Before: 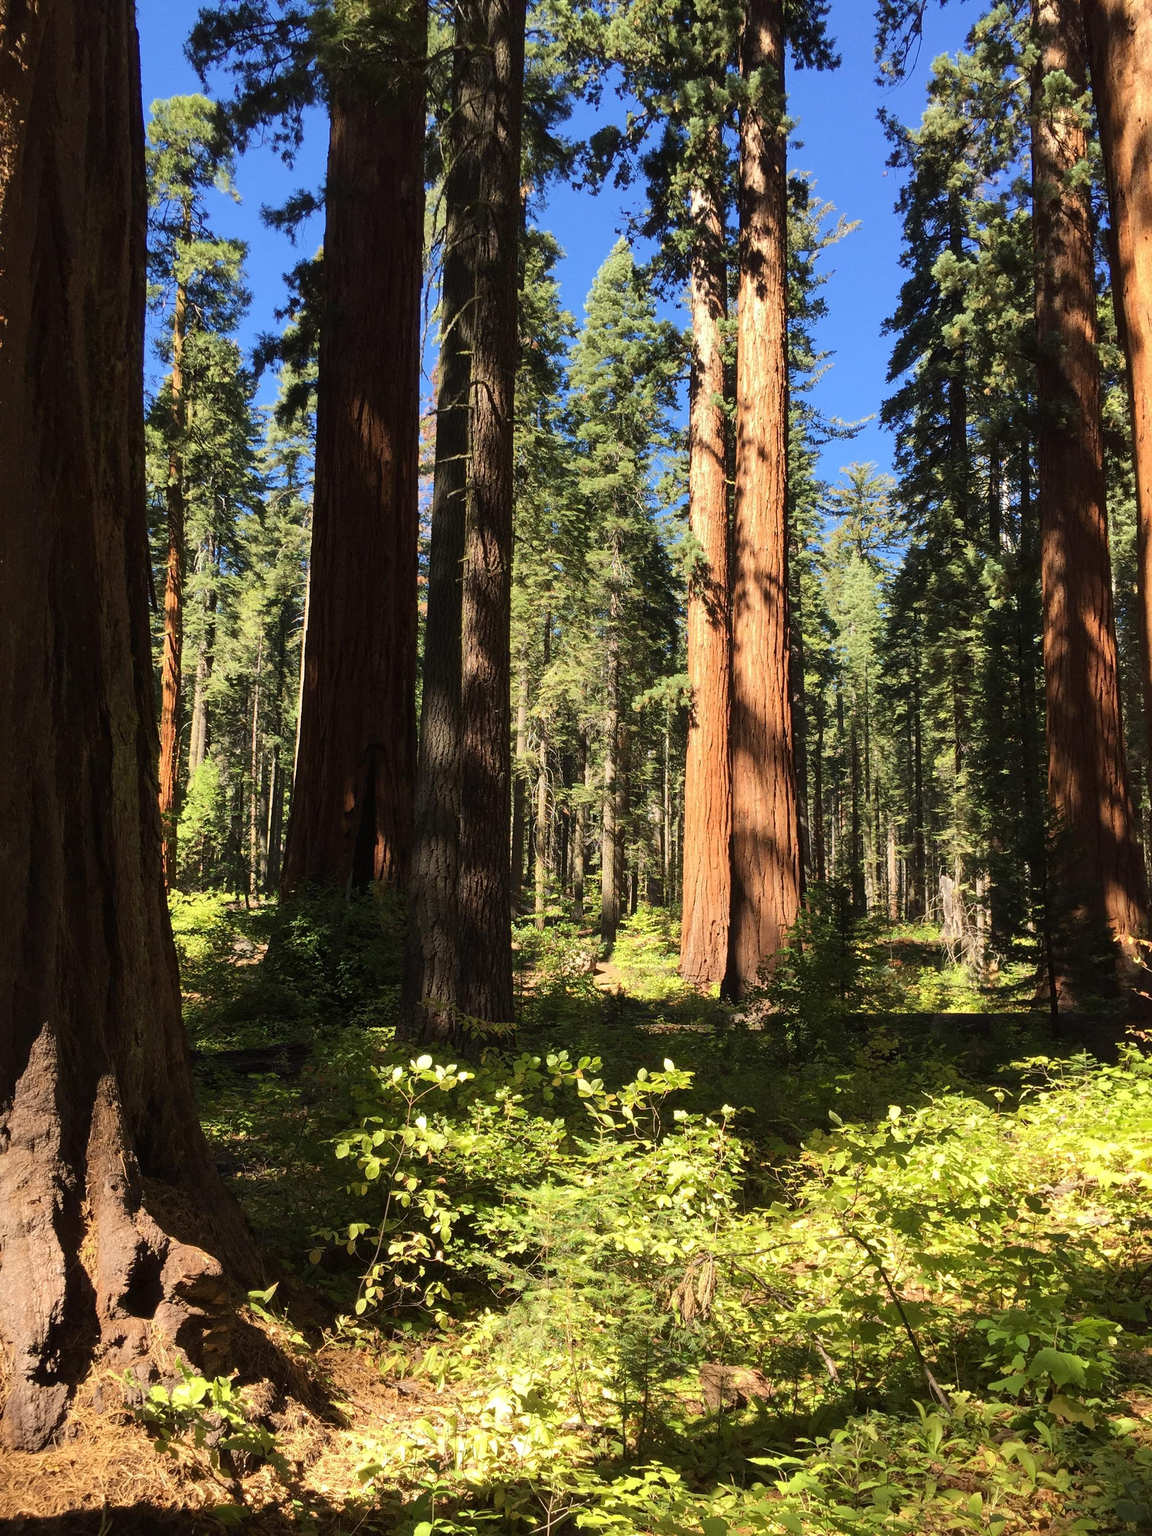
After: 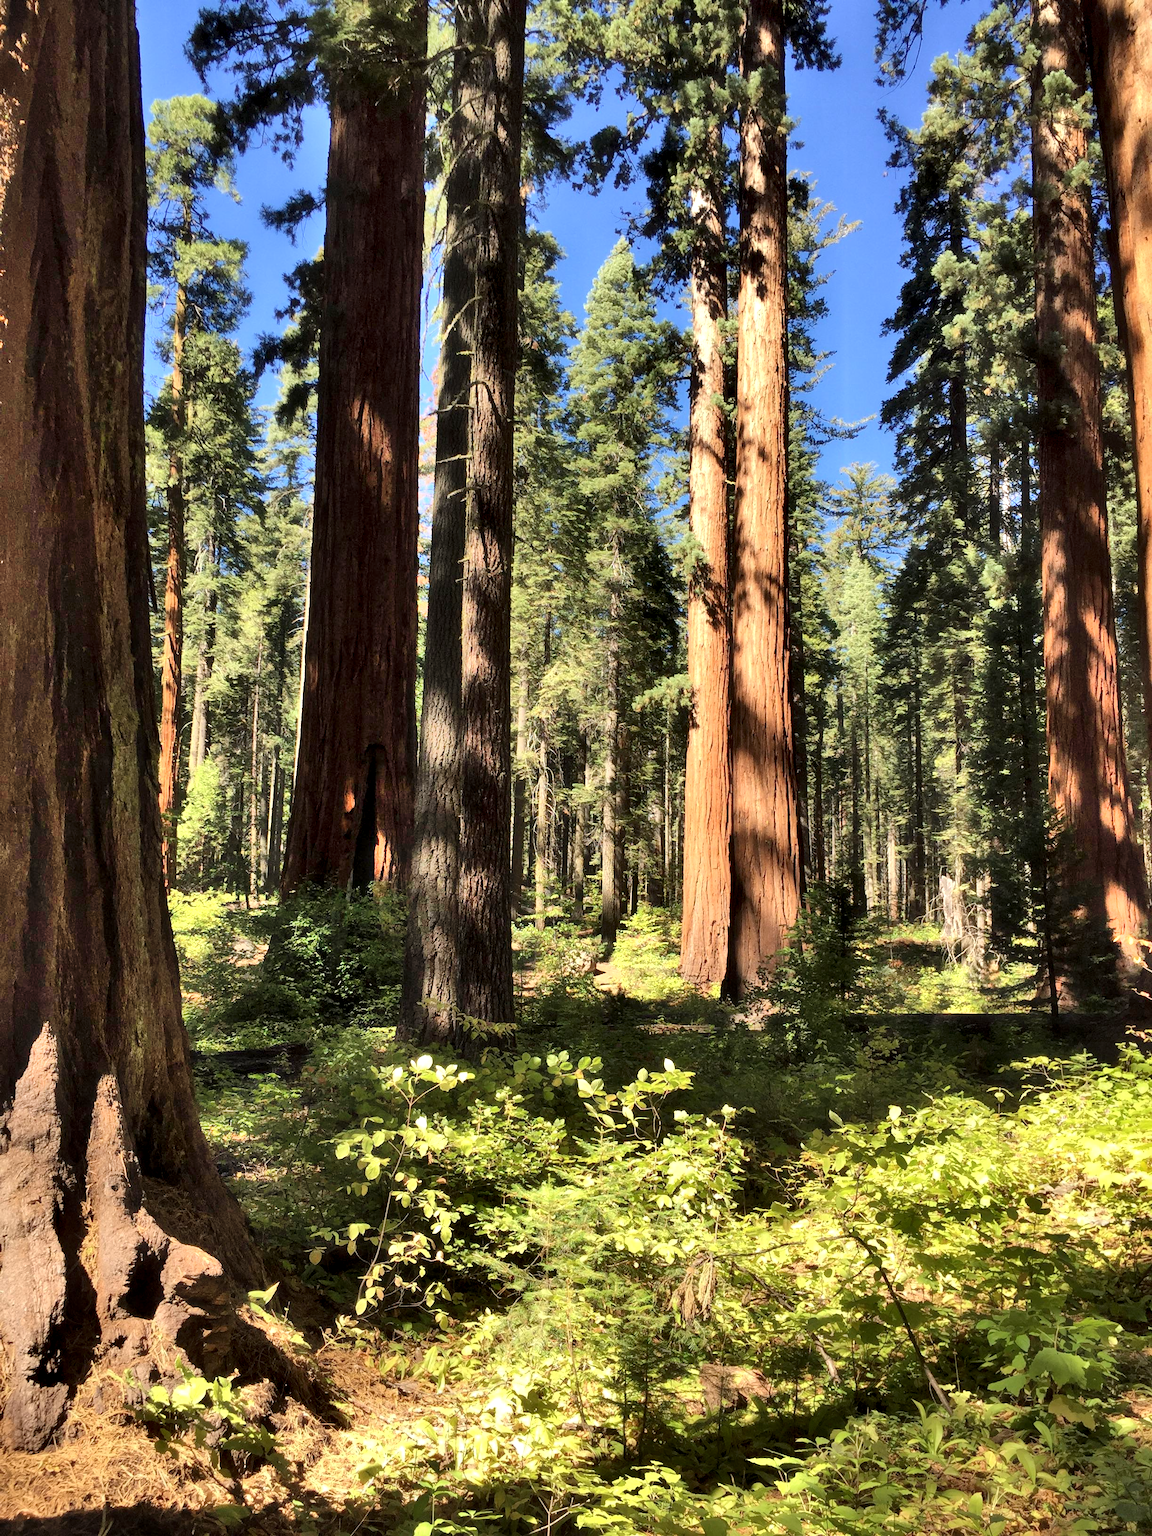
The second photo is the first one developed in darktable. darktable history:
contrast equalizer: y [[0.579, 0.58, 0.505, 0.5, 0.5, 0.5], [0.5 ×6], [0.5 ×6], [0 ×6], [0 ×6]]
shadows and highlights: shadows 75, highlights -25, soften with gaussian
